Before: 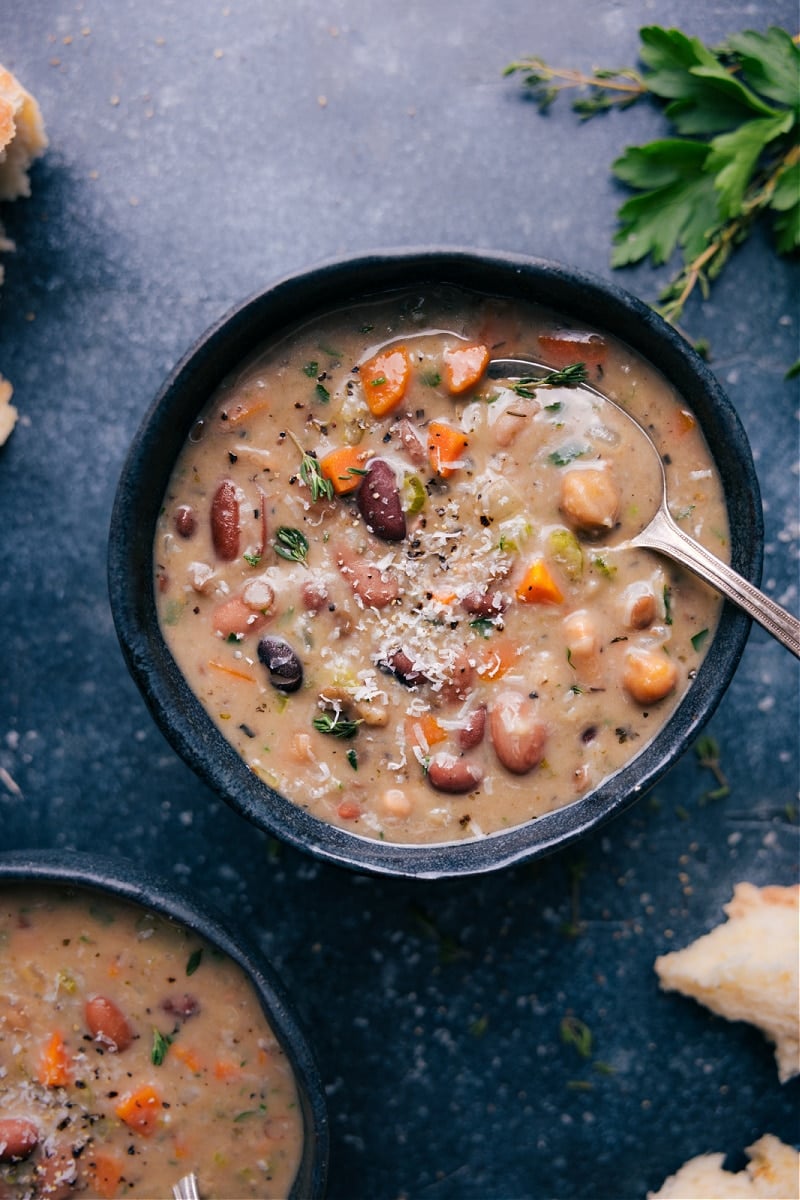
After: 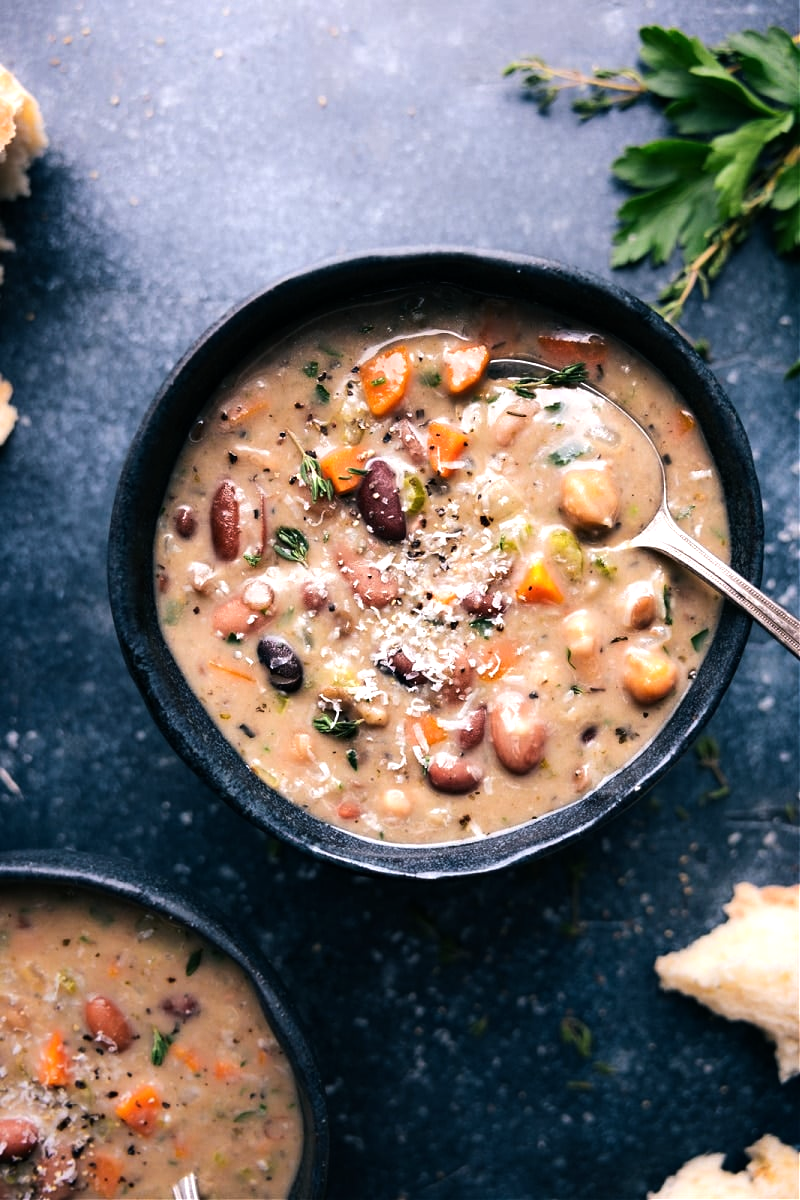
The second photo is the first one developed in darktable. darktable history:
tone equalizer: -8 EV -0.749 EV, -7 EV -0.709 EV, -6 EV -0.567 EV, -5 EV -0.383 EV, -3 EV 0.393 EV, -2 EV 0.6 EV, -1 EV 0.693 EV, +0 EV 0.744 EV, edges refinement/feathering 500, mask exposure compensation -1.25 EV, preserve details no
